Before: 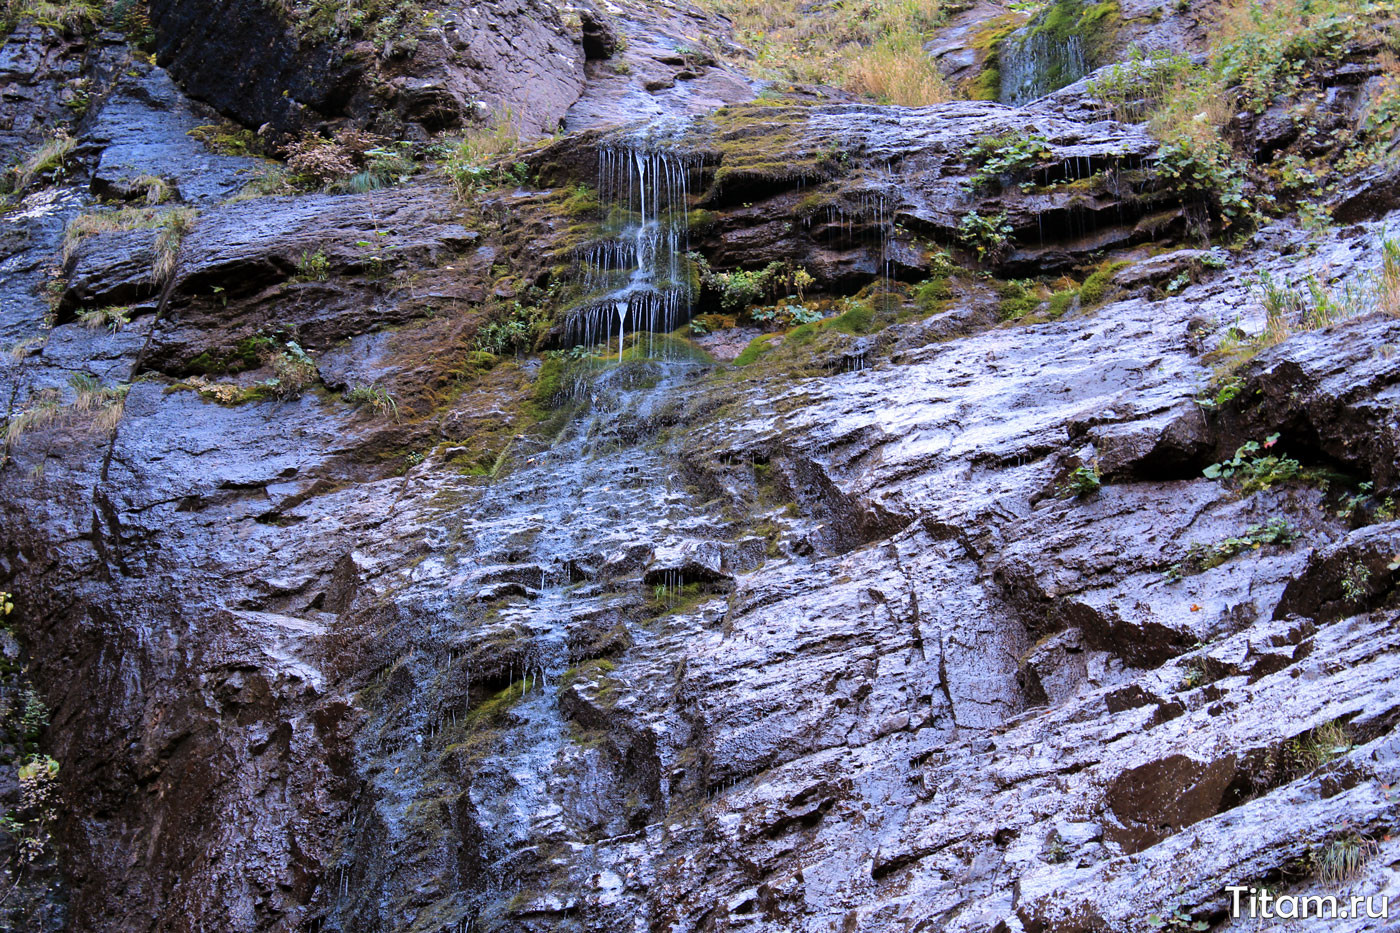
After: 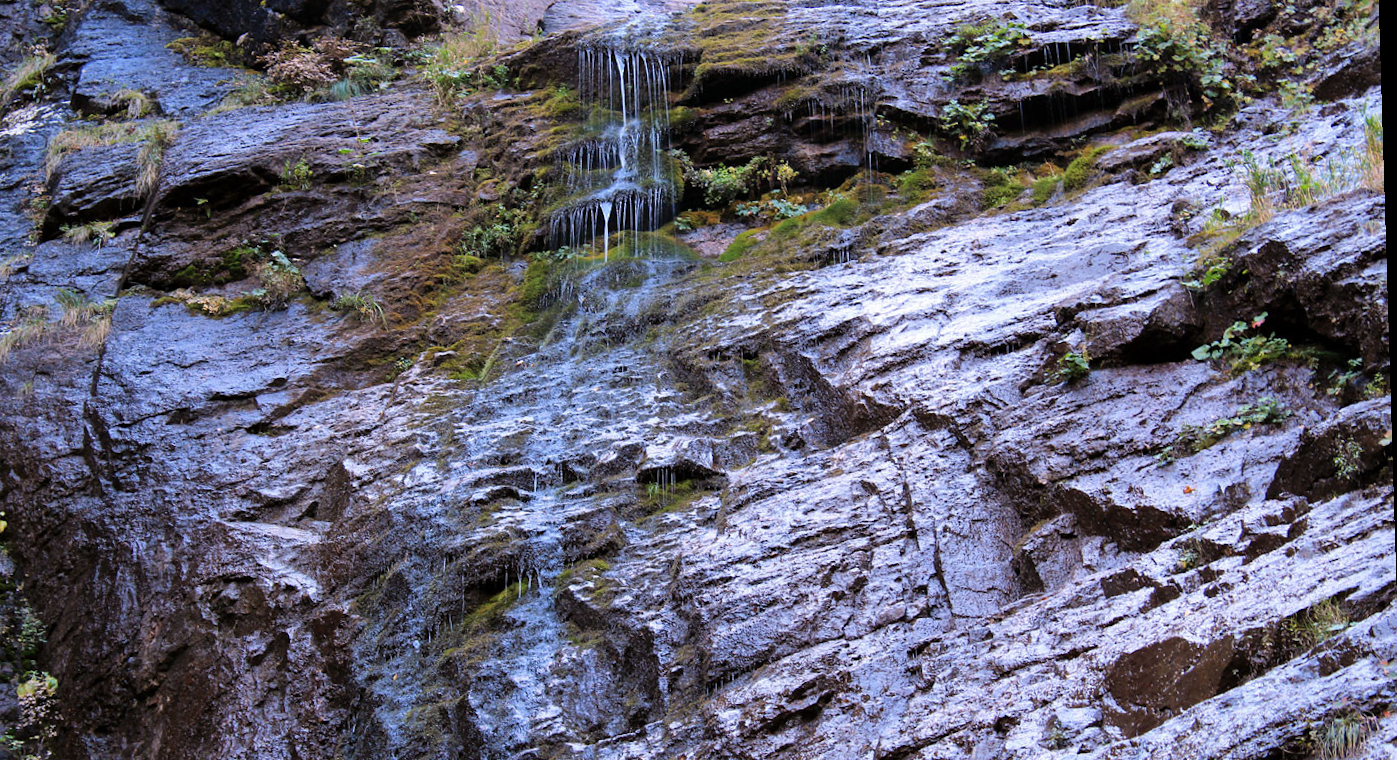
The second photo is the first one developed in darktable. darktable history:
crop and rotate: left 1.814%, top 12.818%, right 0.25%, bottom 9.225%
rotate and perspective: rotation -1.75°, automatic cropping off
